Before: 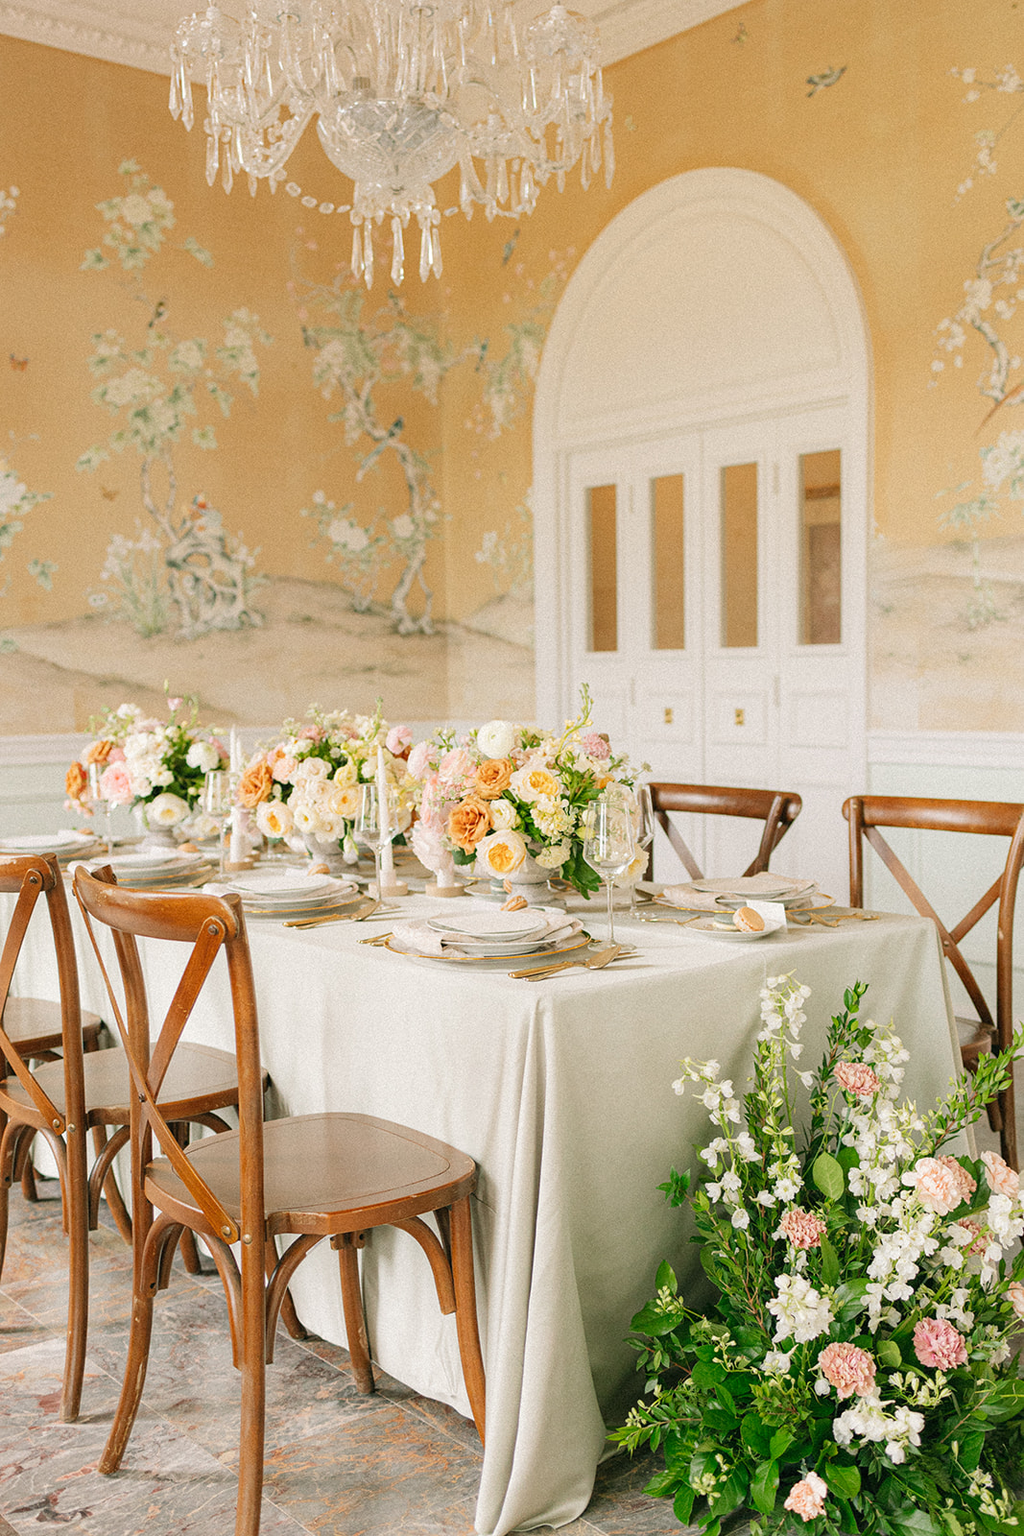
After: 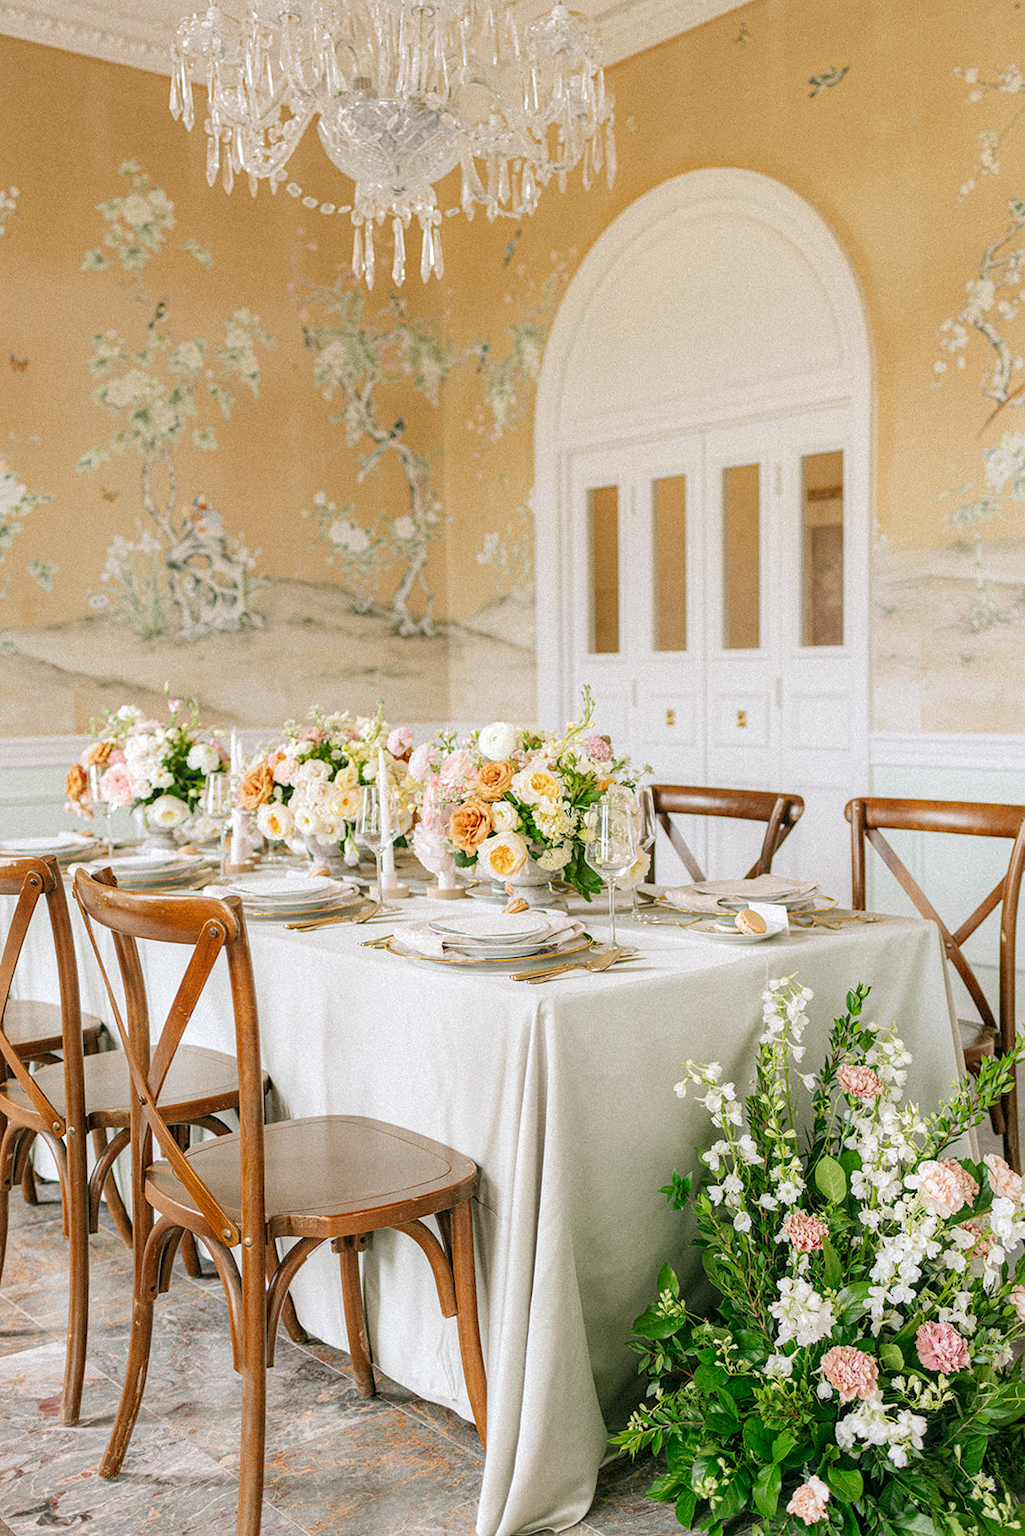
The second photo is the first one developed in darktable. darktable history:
local contrast: on, module defaults
white balance: red 0.976, blue 1.04
crop: top 0.05%, bottom 0.098%
